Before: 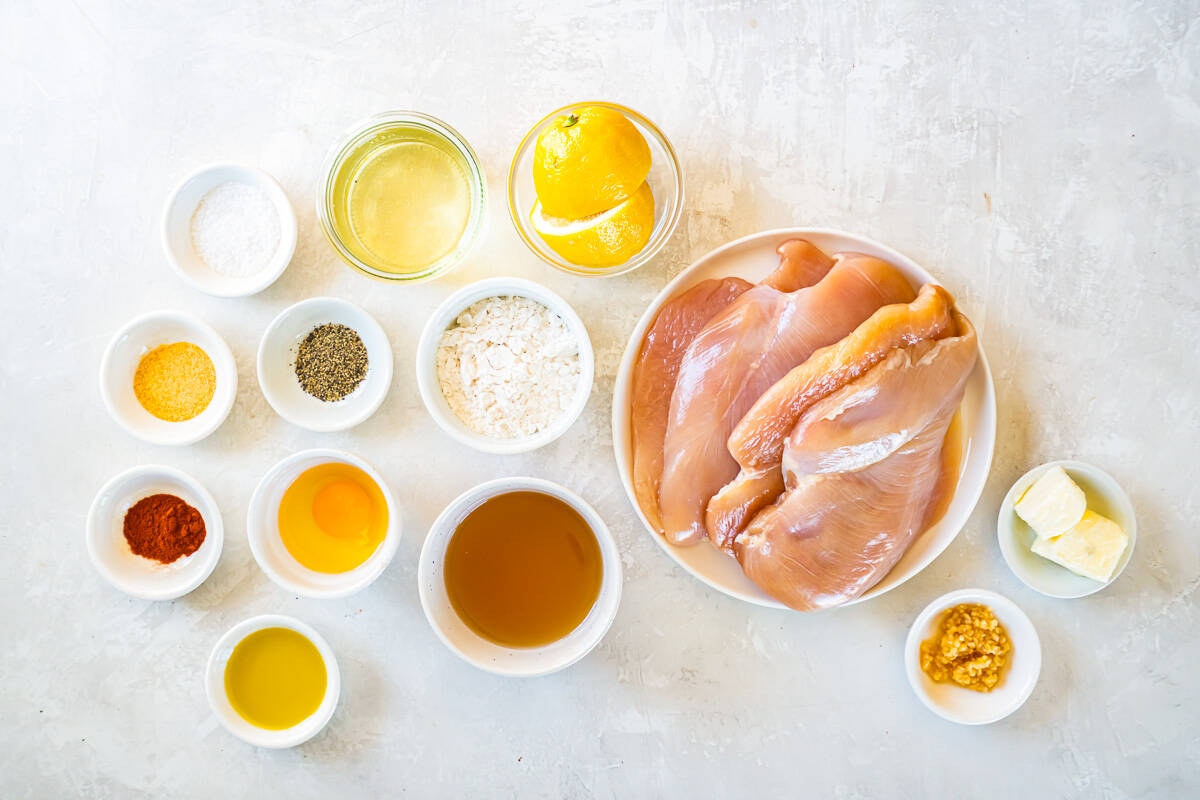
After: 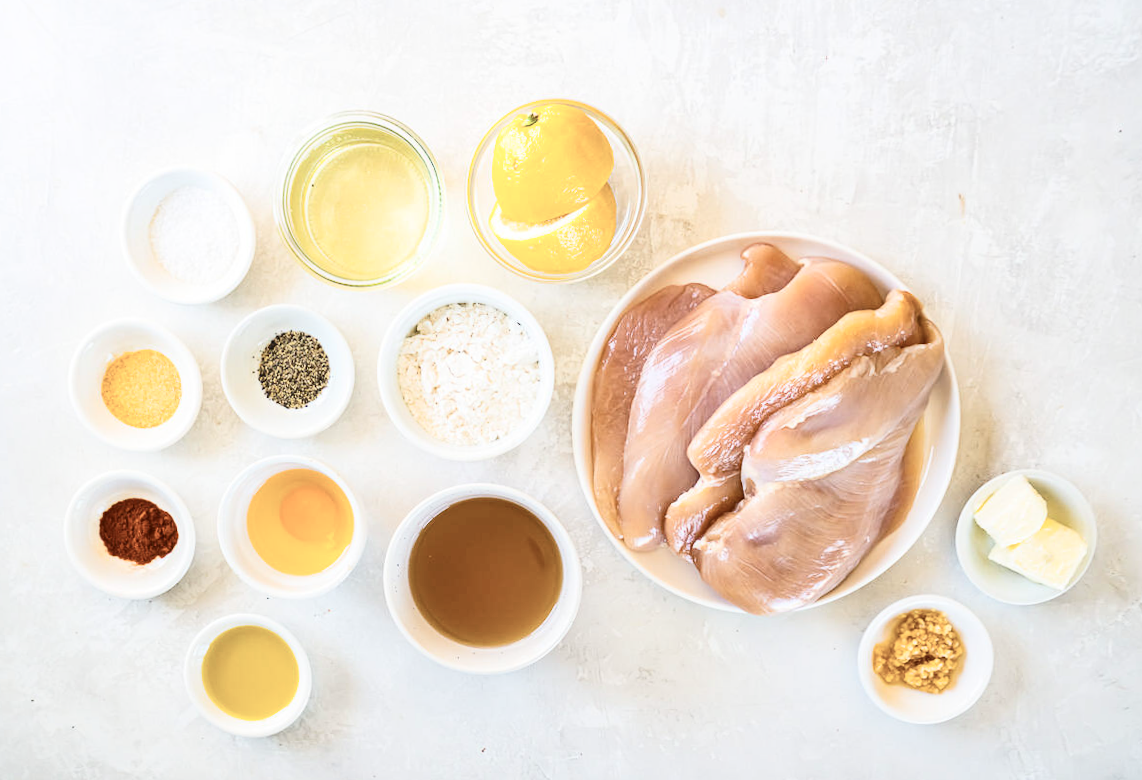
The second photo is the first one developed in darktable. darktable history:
contrast brightness saturation: contrast 0.25, saturation -0.31
rotate and perspective: rotation 0.074°, lens shift (vertical) 0.096, lens shift (horizontal) -0.041, crop left 0.043, crop right 0.952, crop top 0.024, crop bottom 0.979
